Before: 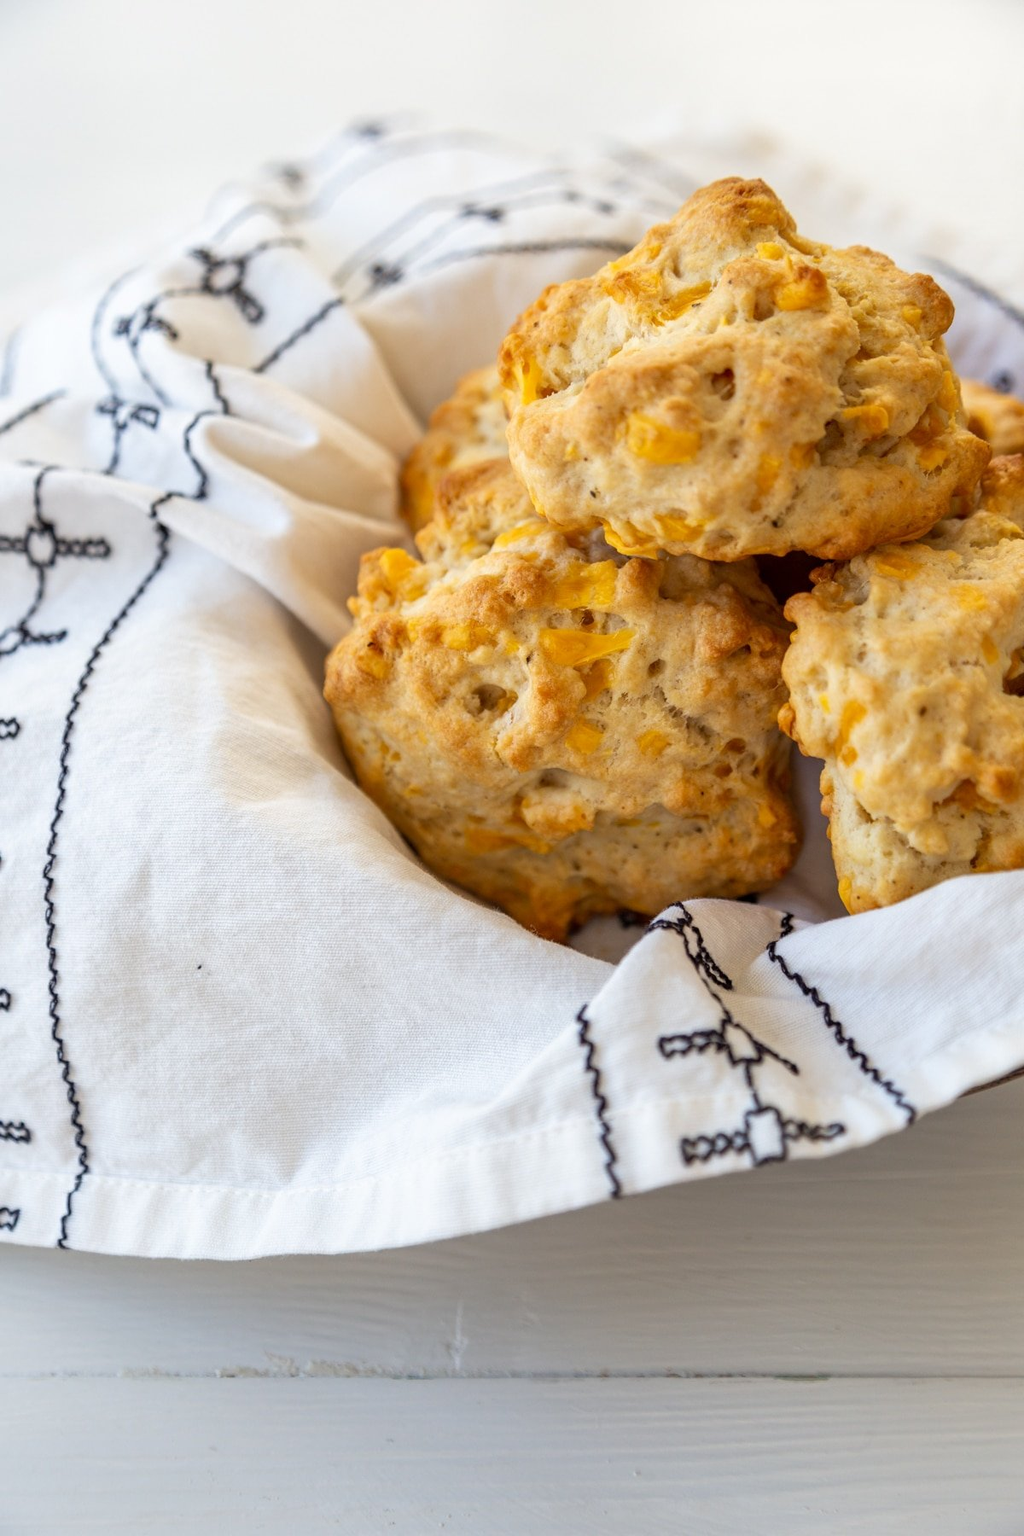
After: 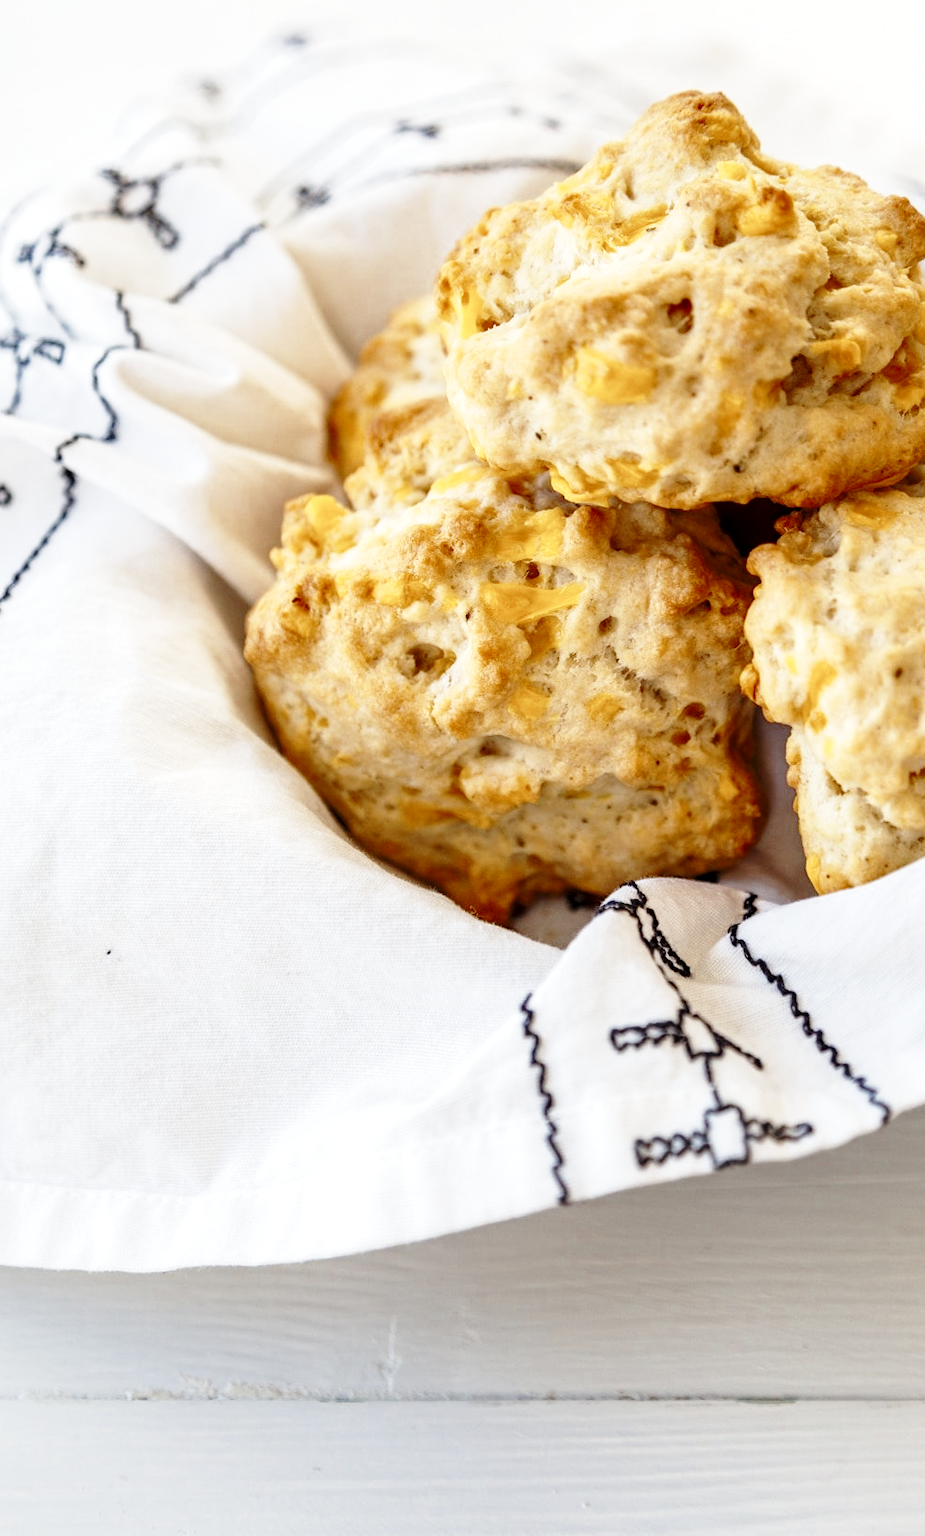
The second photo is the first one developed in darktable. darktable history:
color zones: curves: ch0 [(0, 0.5) (0.125, 0.4) (0.25, 0.5) (0.375, 0.4) (0.5, 0.4) (0.625, 0.35) (0.75, 0.35) (0.875, 0.5)]; ch1 [(0, 0.35) (0.125, 0.45) (0.25, 0.35) (0.375, 0.35) (0.5, 0.35) (0.625, 0.35) (0.75, 0.45) (0.875, 0.35)]; ch2 [(0, 0.6) (0.125, 0.5) (0.25, 0.5) (0.375, 0.6) (0.5, 0.6) (0.625, 0.5) (0.75, 0.5) (0.875, 0.5)]
base curve: curves: ch0 [(0, 0) (0.028, 0.03) (0.121, 0.232) (0.46, 0.748) (0.859, 0.968) (1, 1)], preserve colors none
crop: left 9.821%, top 6.207%, right 7.282%, bottom 2.139%
local contrast: highlights 104%, shadows 102%, detail 120%, midtone range 0.2
